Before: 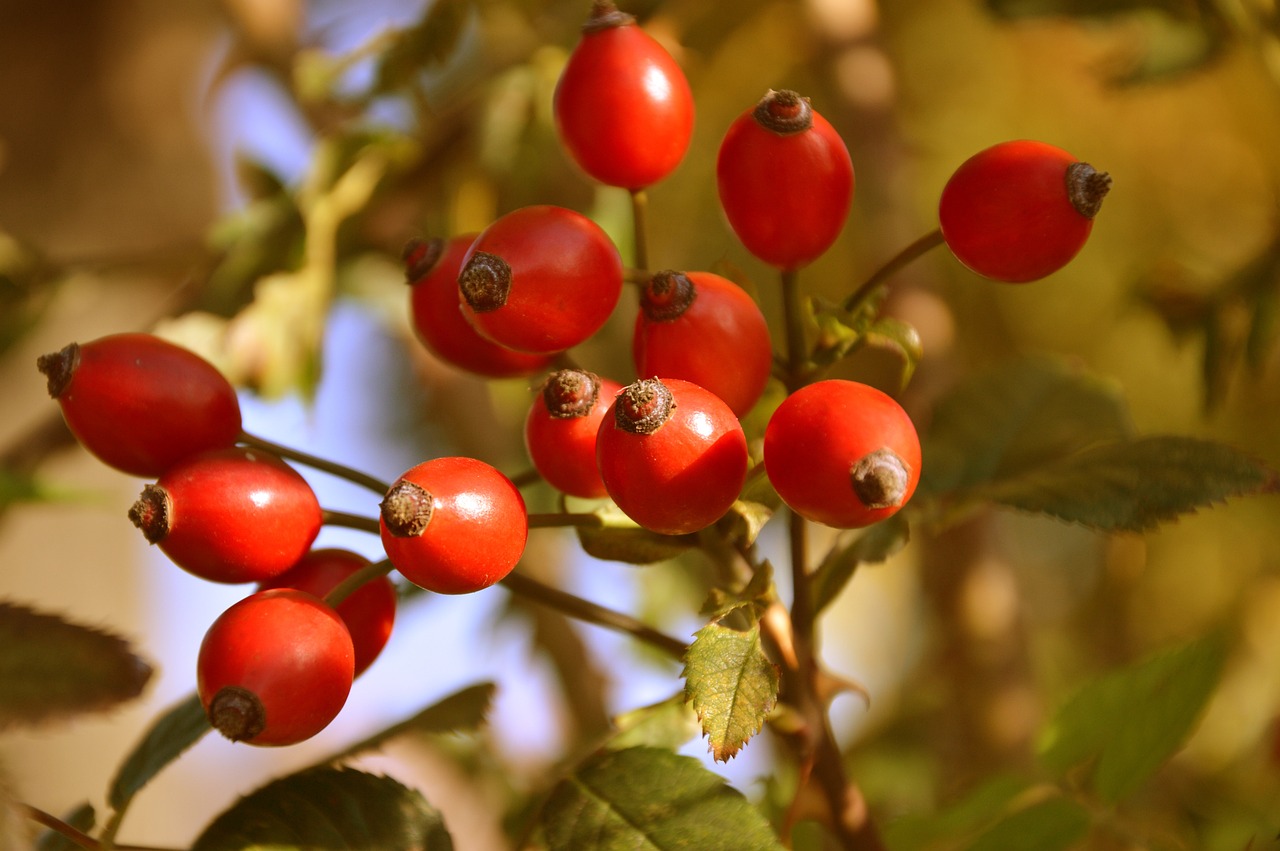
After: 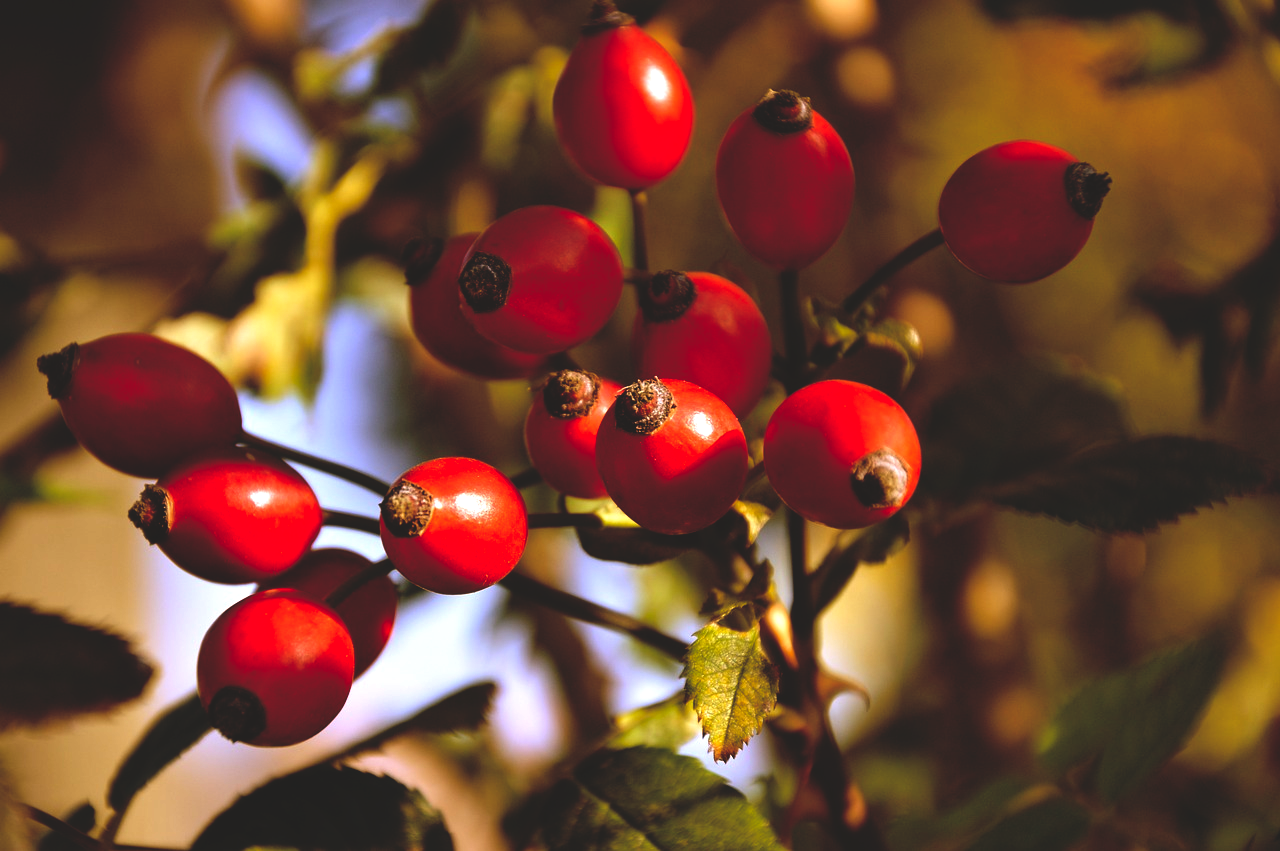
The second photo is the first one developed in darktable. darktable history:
levels: levels [0.055, 0.477, 0.9]
base curve: curves: ch0 [(0, 0.02) (0.083, 0.036) (1, 1)], preserve colors none
